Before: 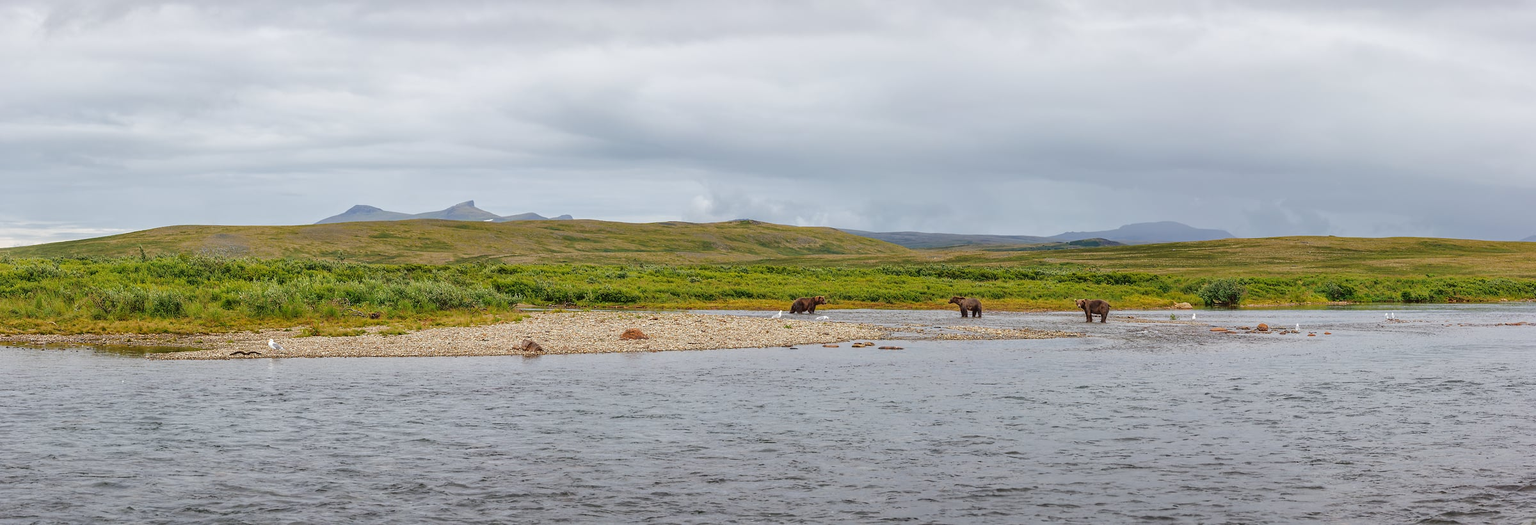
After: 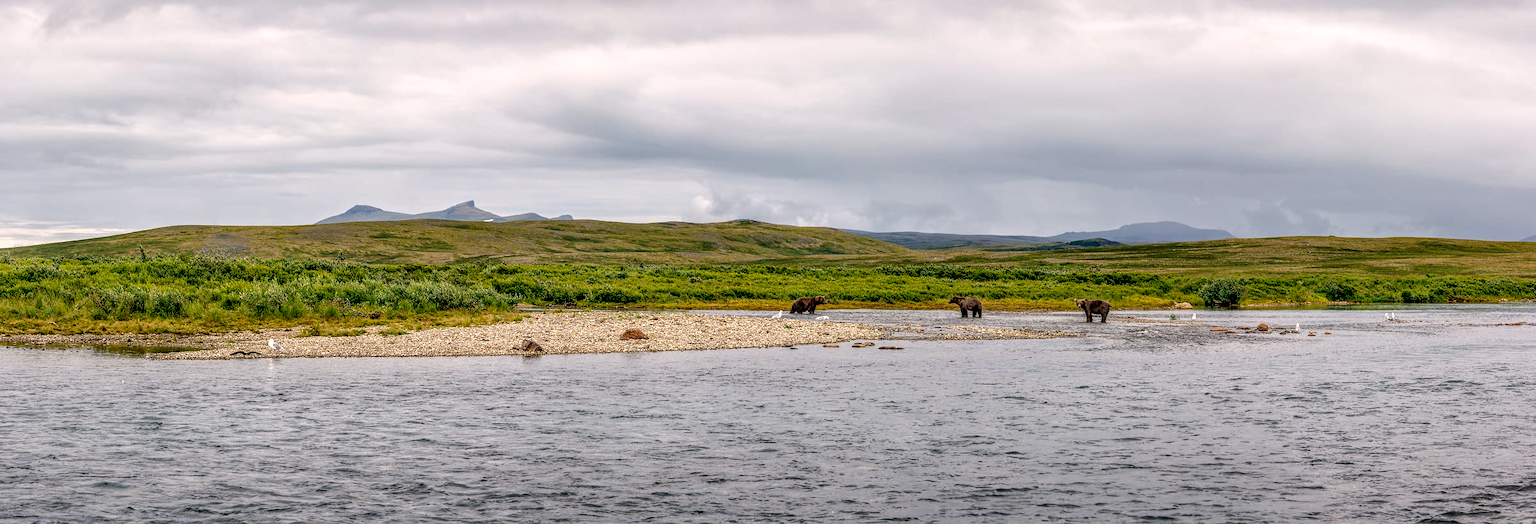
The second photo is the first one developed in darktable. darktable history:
local contrast: detail 160%
color correction: highlights a* 5.36, highlights b* 5.35, shadows a* -4.85, shadows b* -5.04
exposure: black level correction 0.008, exposure 0.09 EV, compensate highlight preservation false
